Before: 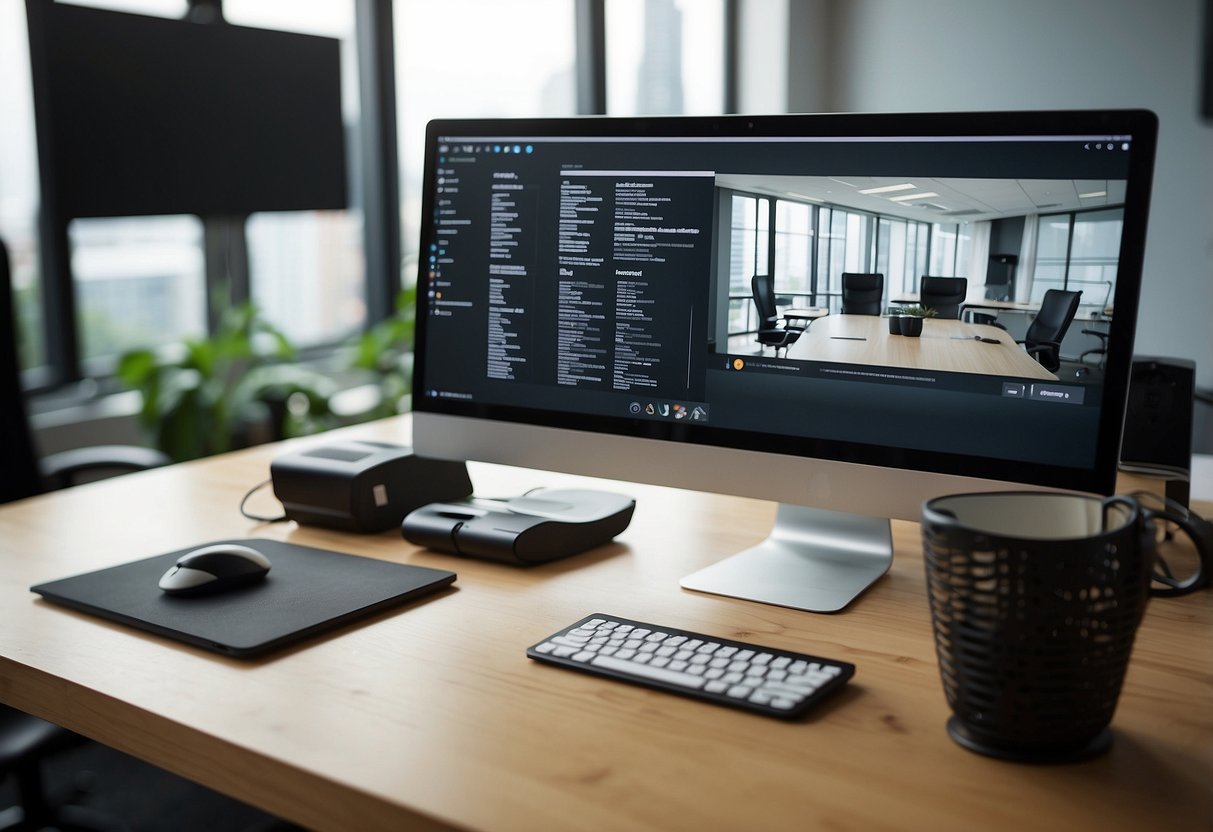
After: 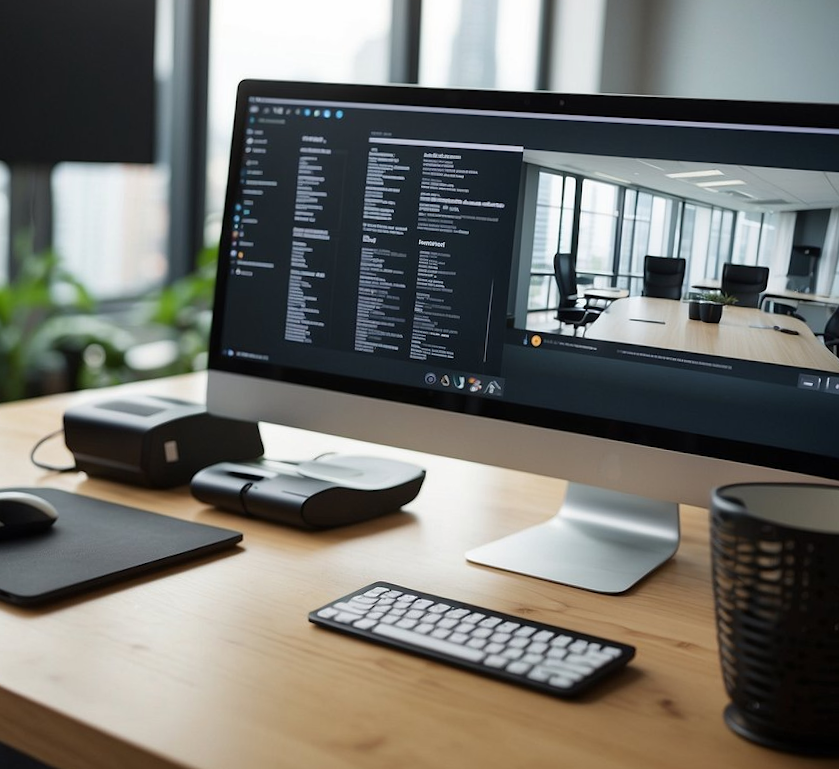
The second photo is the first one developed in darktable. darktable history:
crop and rotate: angle -3.23°, left 14.284%, top 0.02%, right 10.96%, bottom 0.083%
